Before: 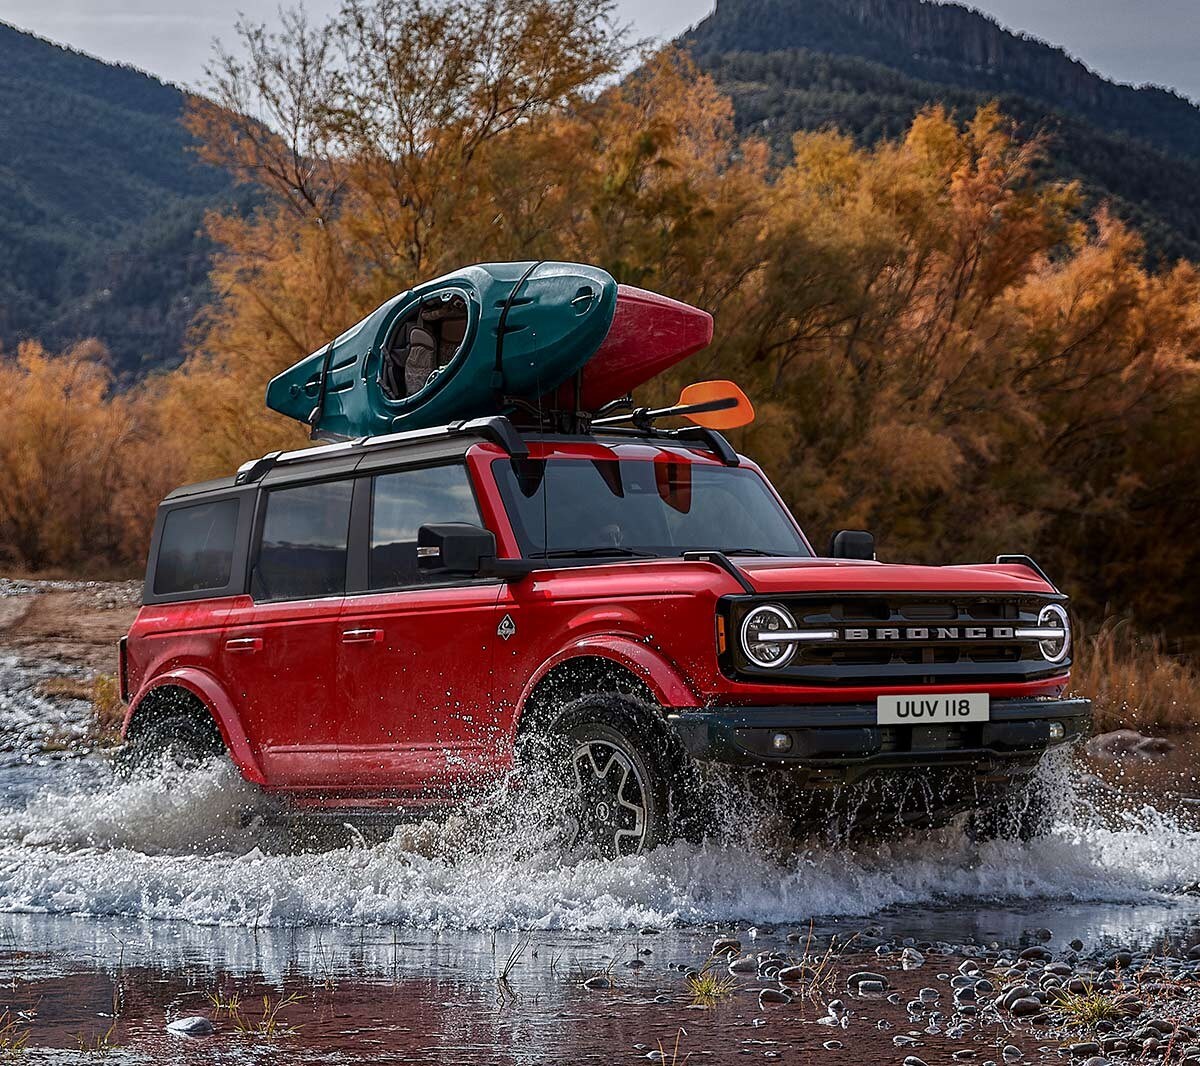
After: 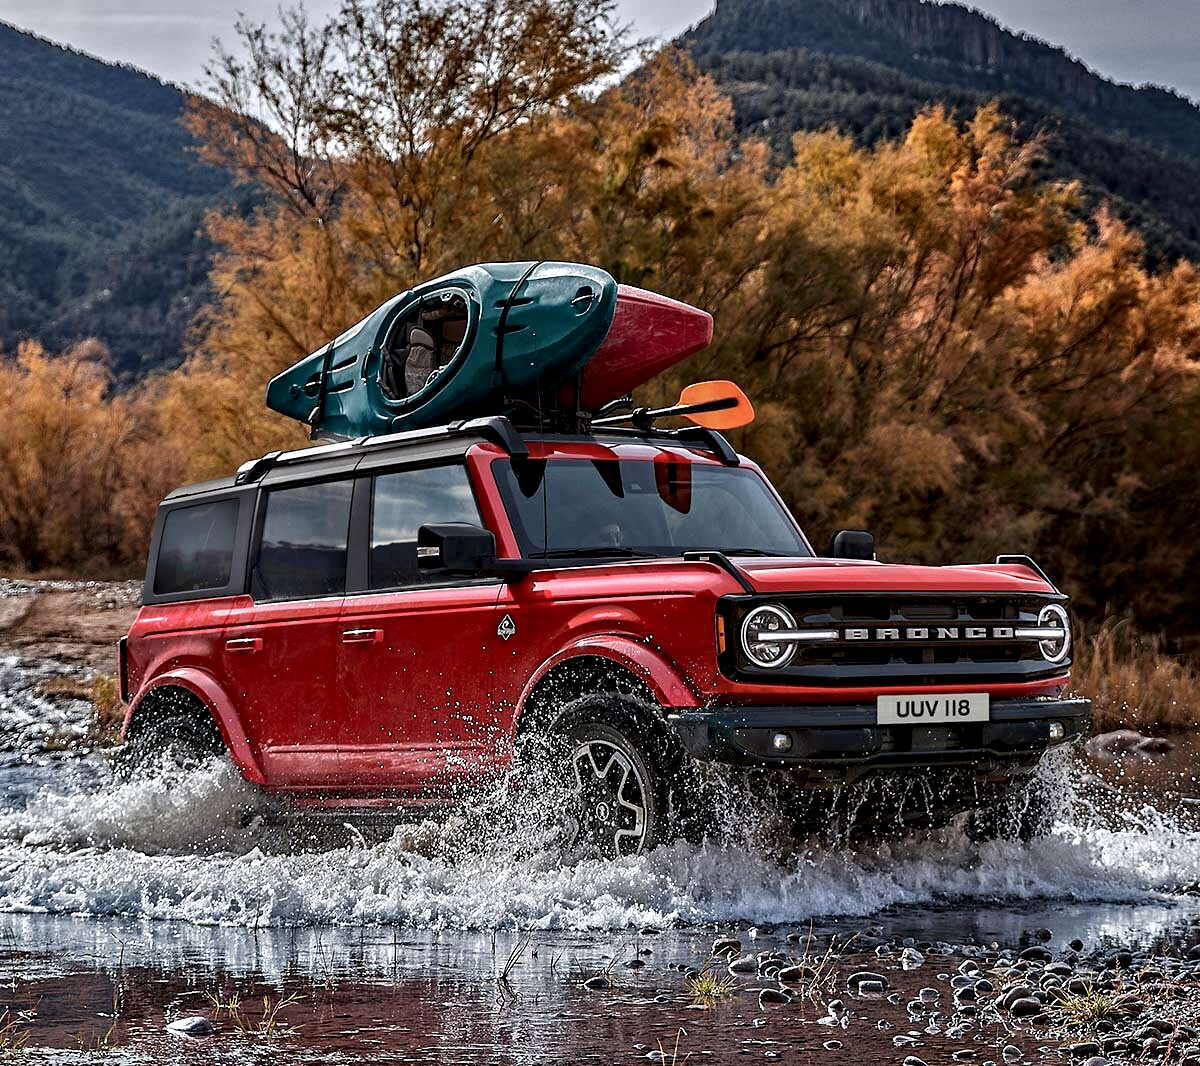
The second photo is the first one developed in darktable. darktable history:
contrast equalizer: octaves 7, y [[0.511, 0.558, 0.631, 0.632, 0.559, 0.512], [0.5 ×6], [0.507, 0.559, 0.627, 0.644, 0.647, 0.647], [0 ×6], [0 ×6]]
